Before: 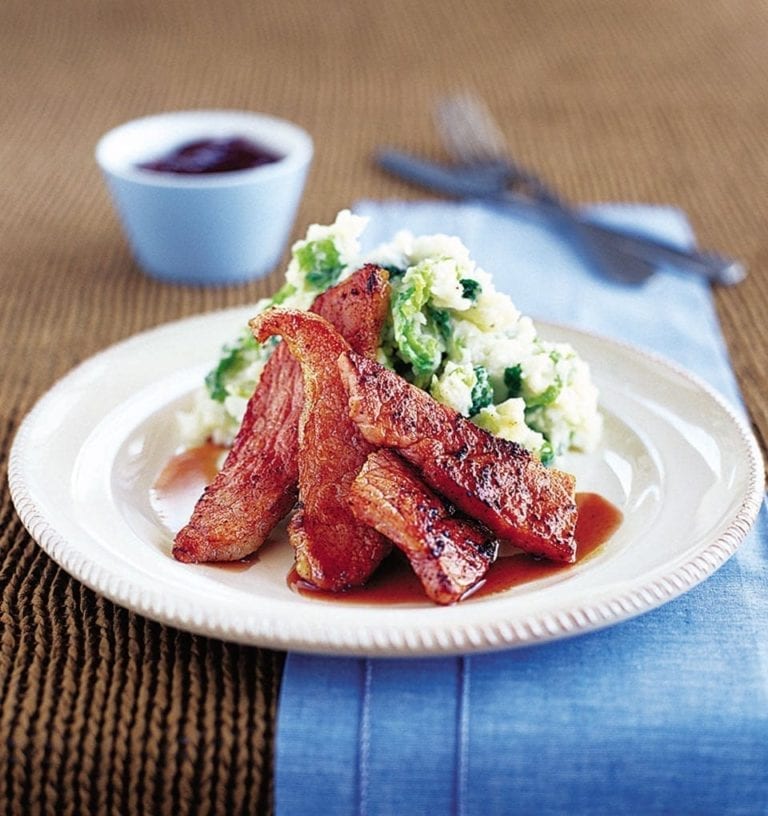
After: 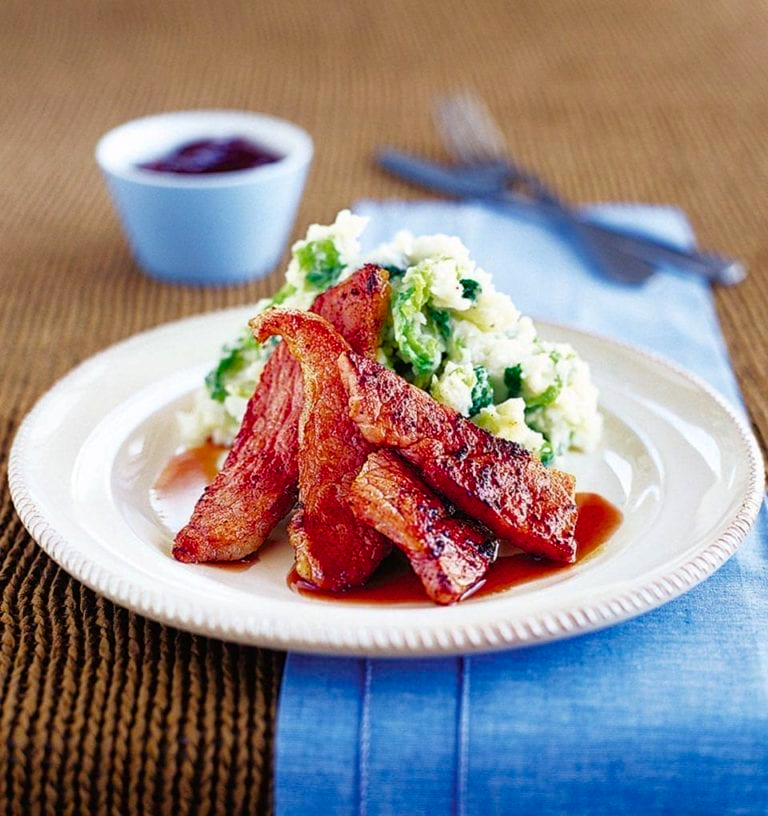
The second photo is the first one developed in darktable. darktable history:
color balance rgb: perceptual saturation grading › global saturation 20.27%, perceptual saturation grading › highlights -19.898%, perceptual saturation grading › shadows 29.387%, global vibrance 20%
